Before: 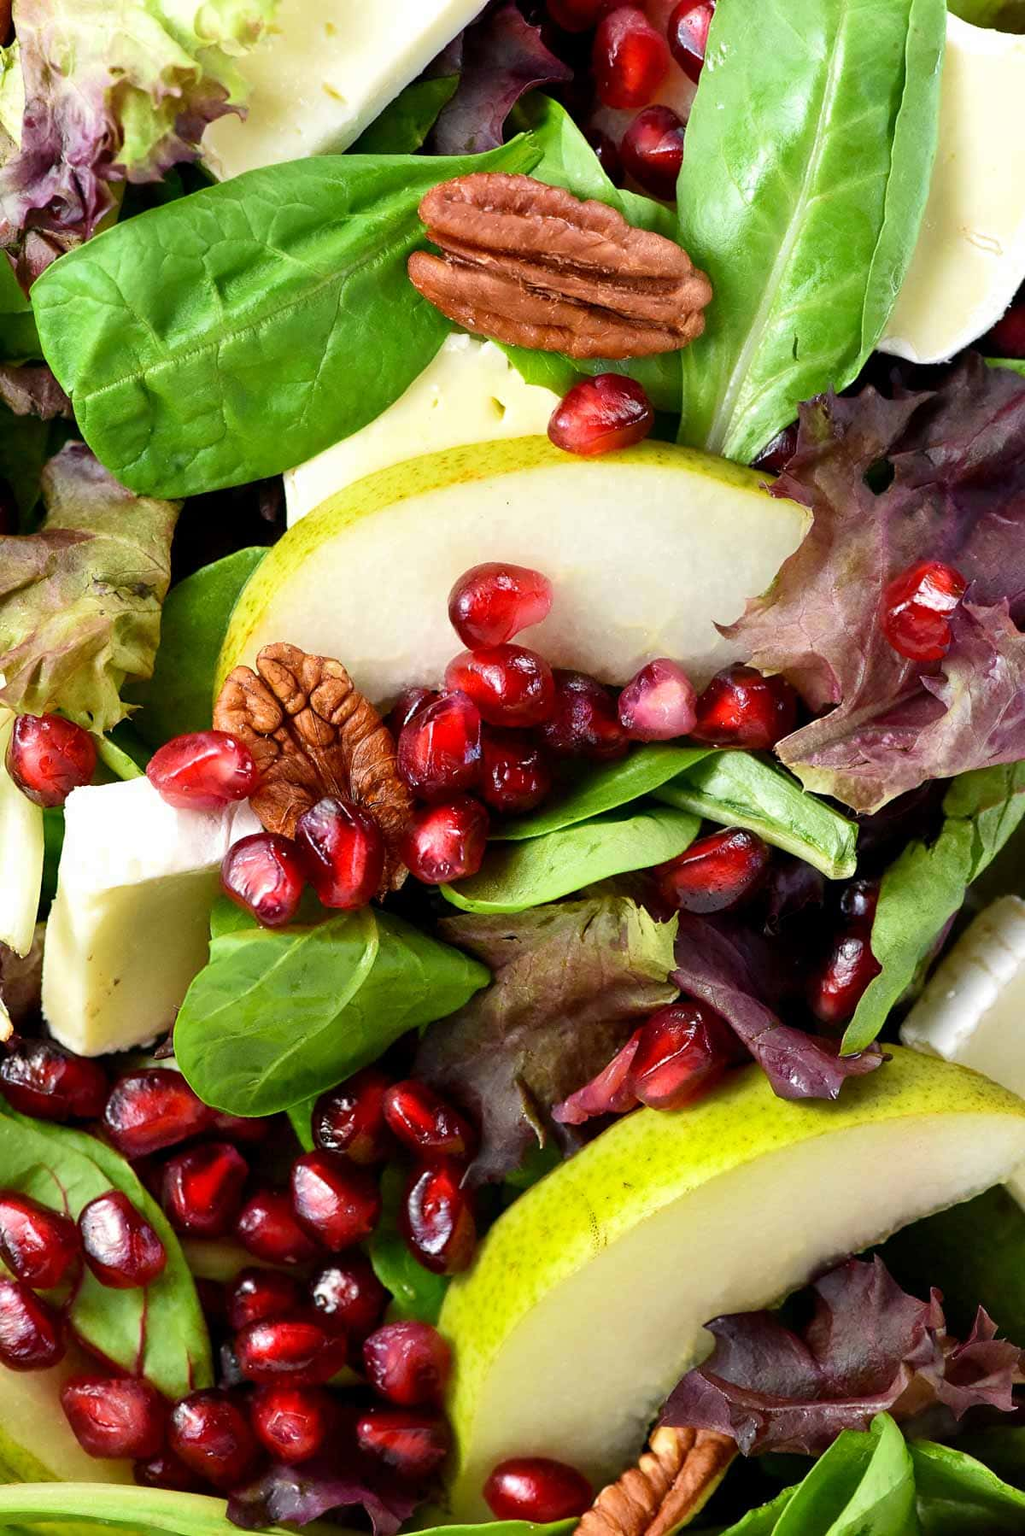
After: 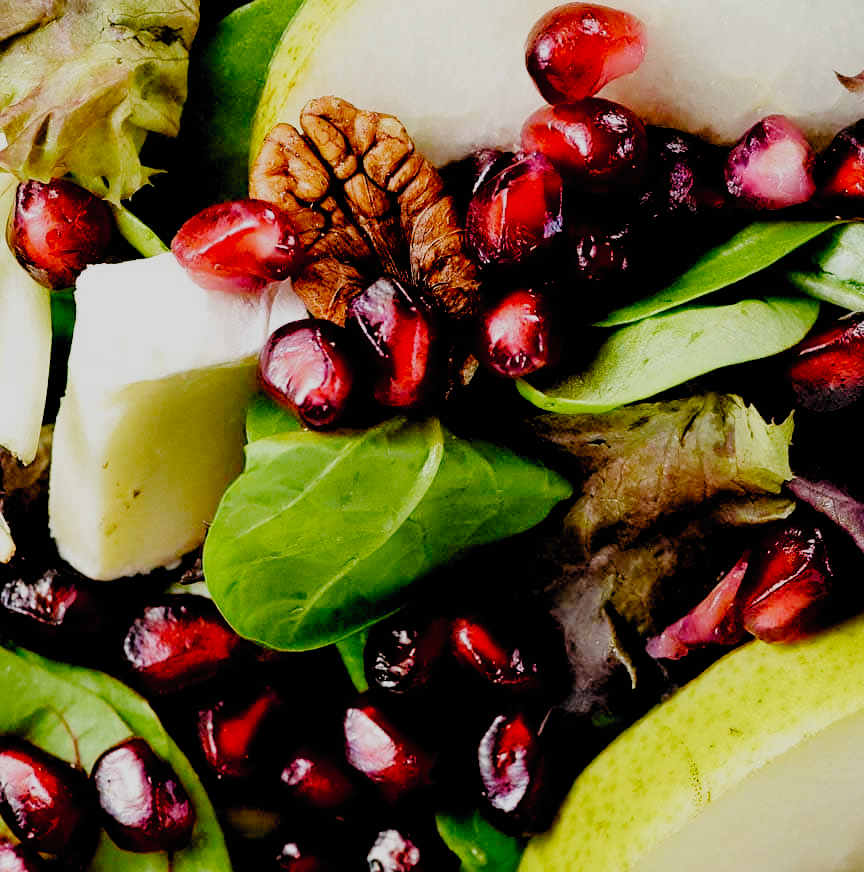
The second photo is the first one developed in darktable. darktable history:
filmic rgb: black relative exposure -2.85 EV, white relative exposure 4.56 EV, hardness 1.77, contrast 1.25, preserve chrominance no, color science v5 (2021)
crop: top 36.498%, right 27.964%, bottom 14.995%
